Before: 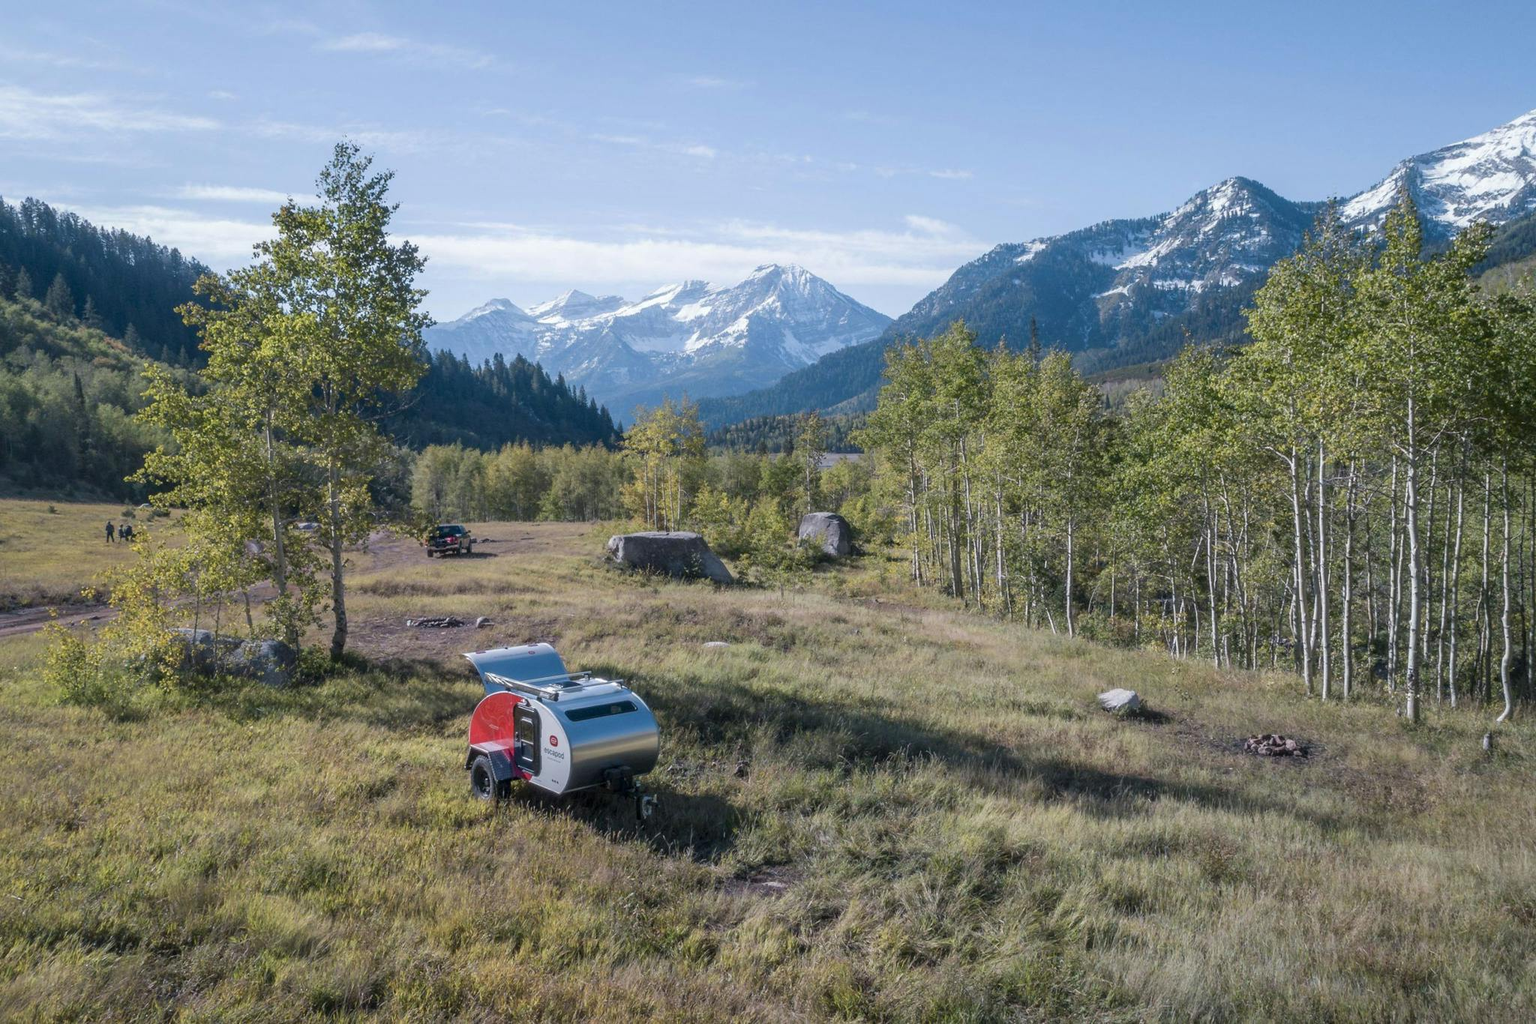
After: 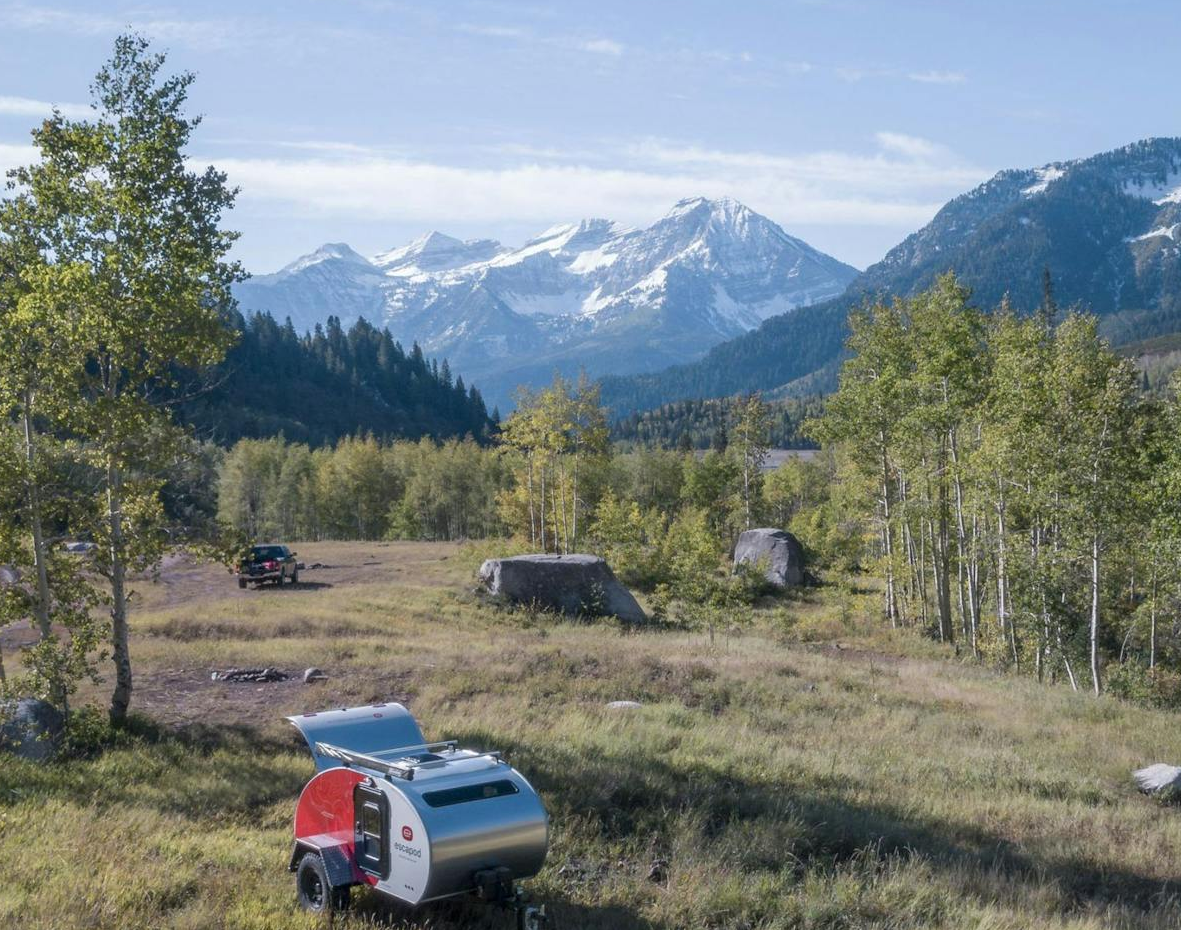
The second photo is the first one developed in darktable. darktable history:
crop: left 16.178%, top 11.417%, right 26.125%, bottom 20.485%
